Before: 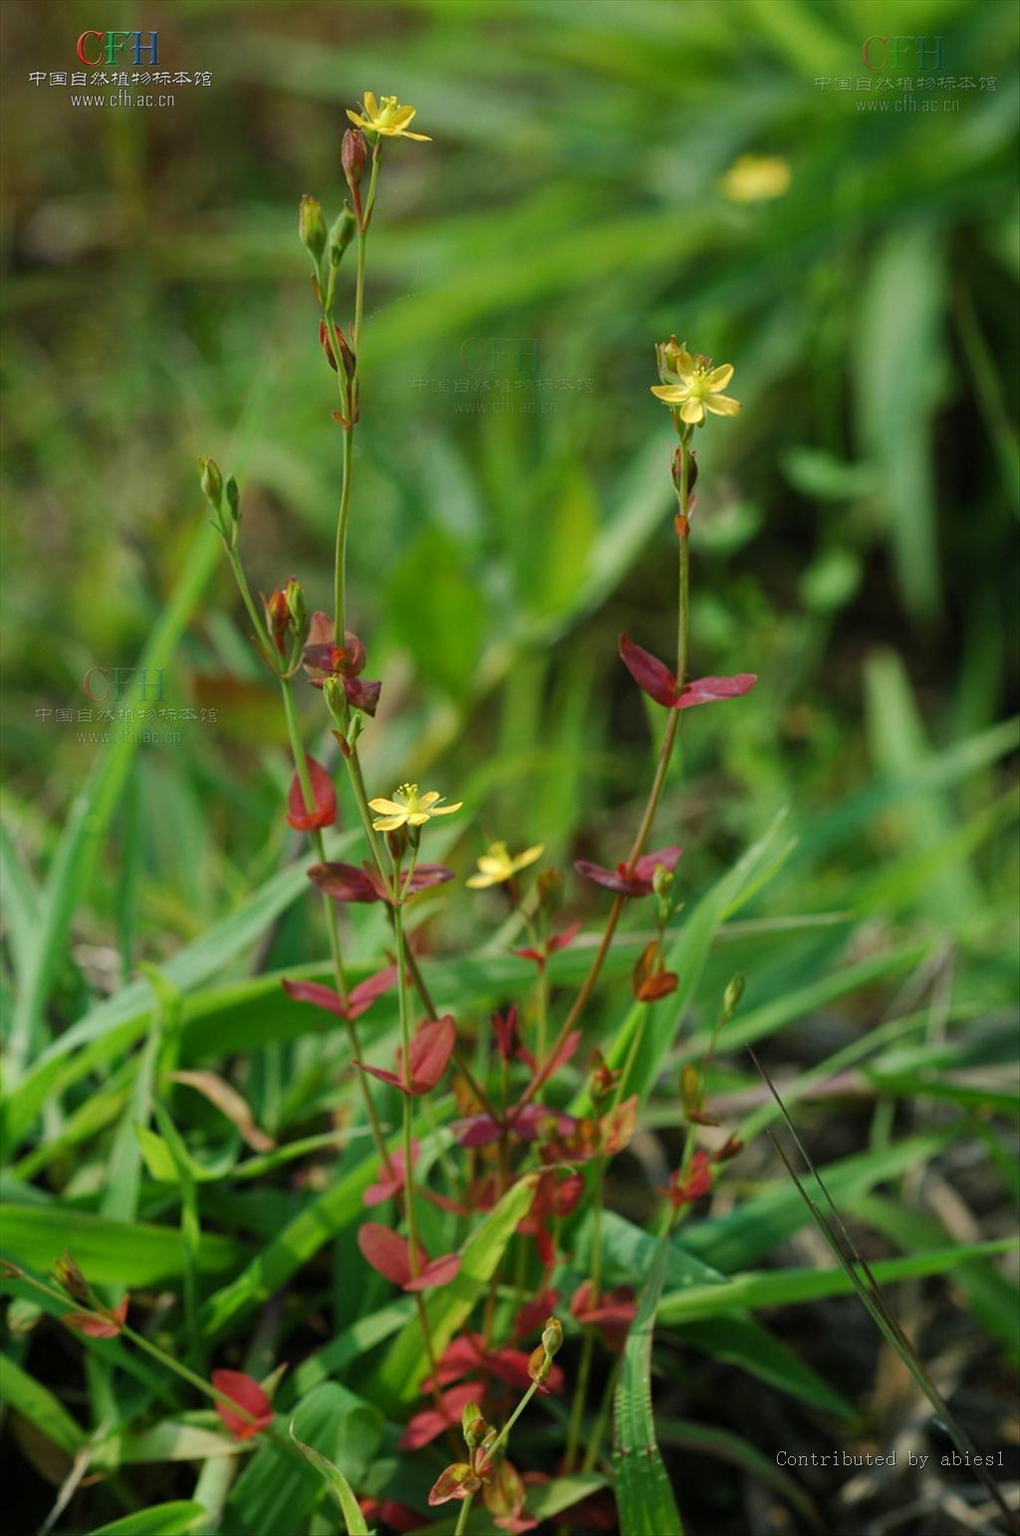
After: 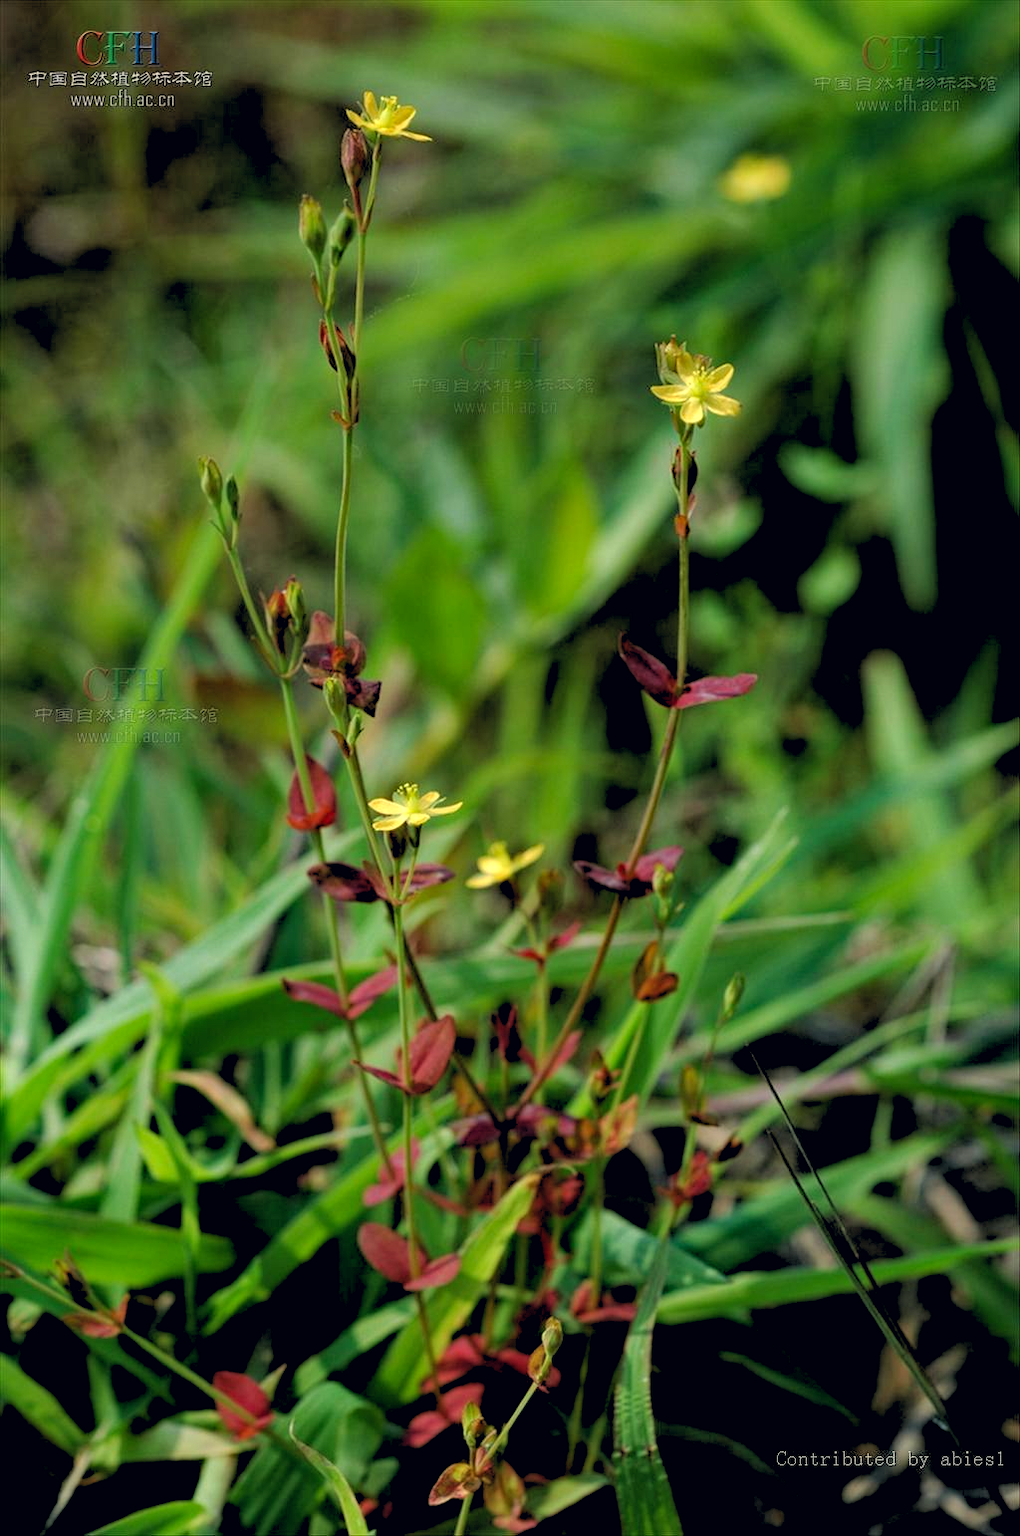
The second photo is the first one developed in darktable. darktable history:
color correction: highlights a* 0.207, highlights b* 2.7, shadows a* -0.874, shadows b* -4.78
haze removal: compatibility mode true, adaptive false
rgb levels: levels [[0.029, 0.461, 0.922], [0, 0.5, 1], [0, 0.5, 1]]
